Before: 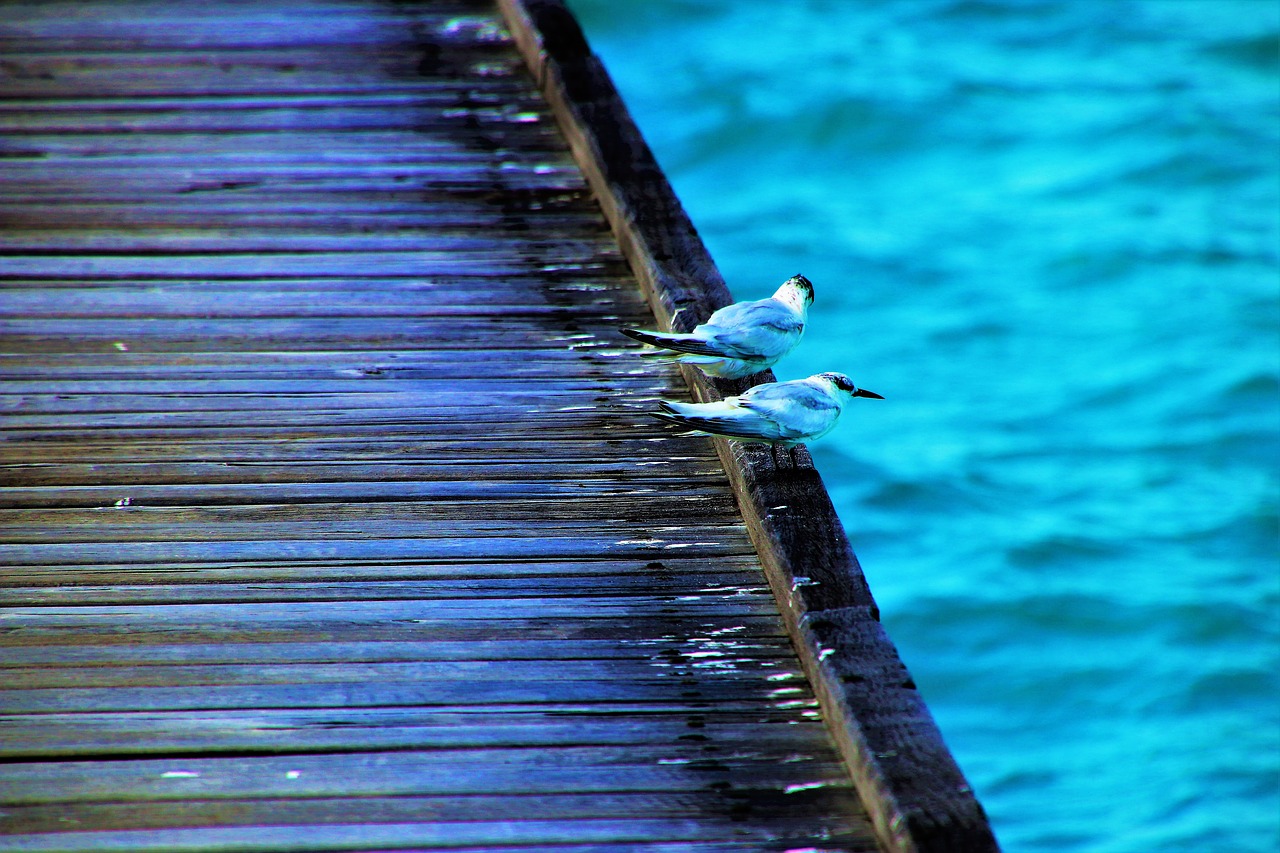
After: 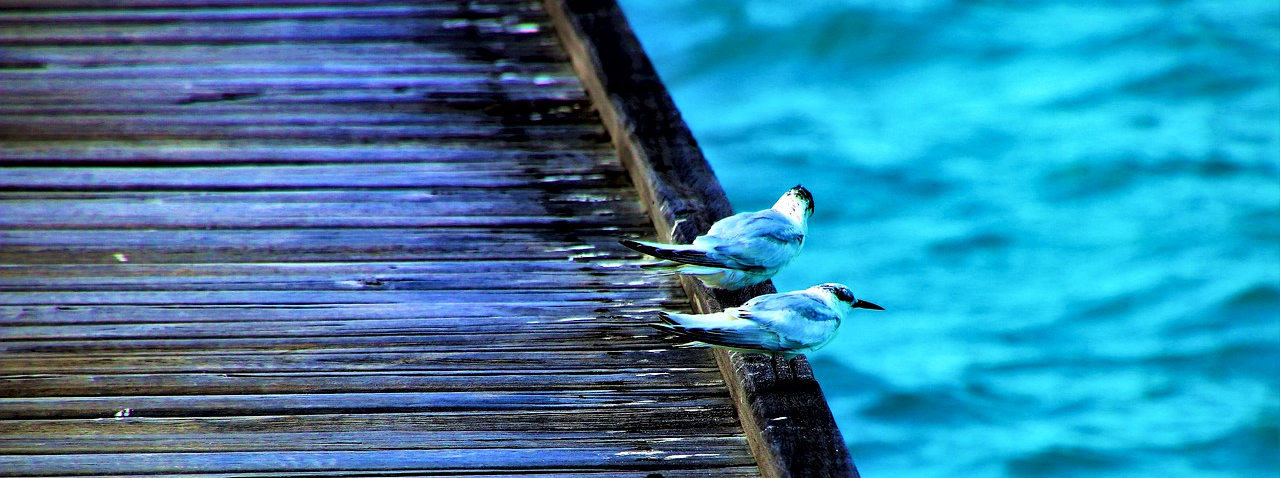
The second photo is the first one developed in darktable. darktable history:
crop and rotate: top 10.605%, bottom 33.274%
local contrast: mode bilateral grid, contrast 25, coarseness 60, detail 151%, midtone range 0.2
